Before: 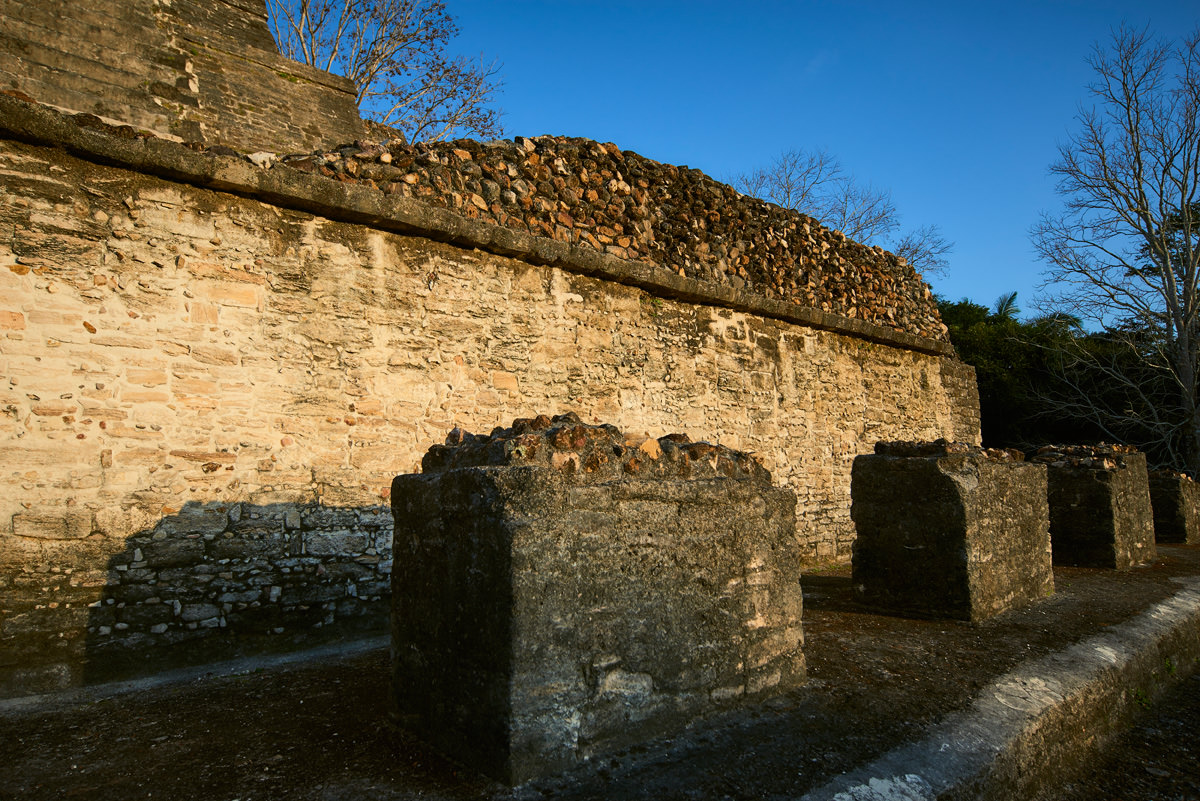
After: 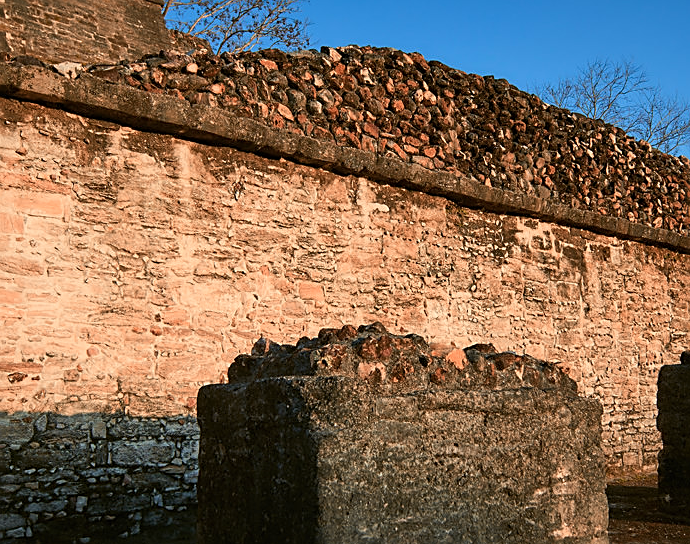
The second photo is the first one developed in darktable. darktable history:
sharpen: on, module defaults
crop: left 16.214%, top 11.322%, right 26.285%, bottom 20.708%
color zones: curves: ch2 [(0, 0.5) (0.084, 0.497) (0.323, 0.335) (0.4, 0.497) (1, 0.5)]
